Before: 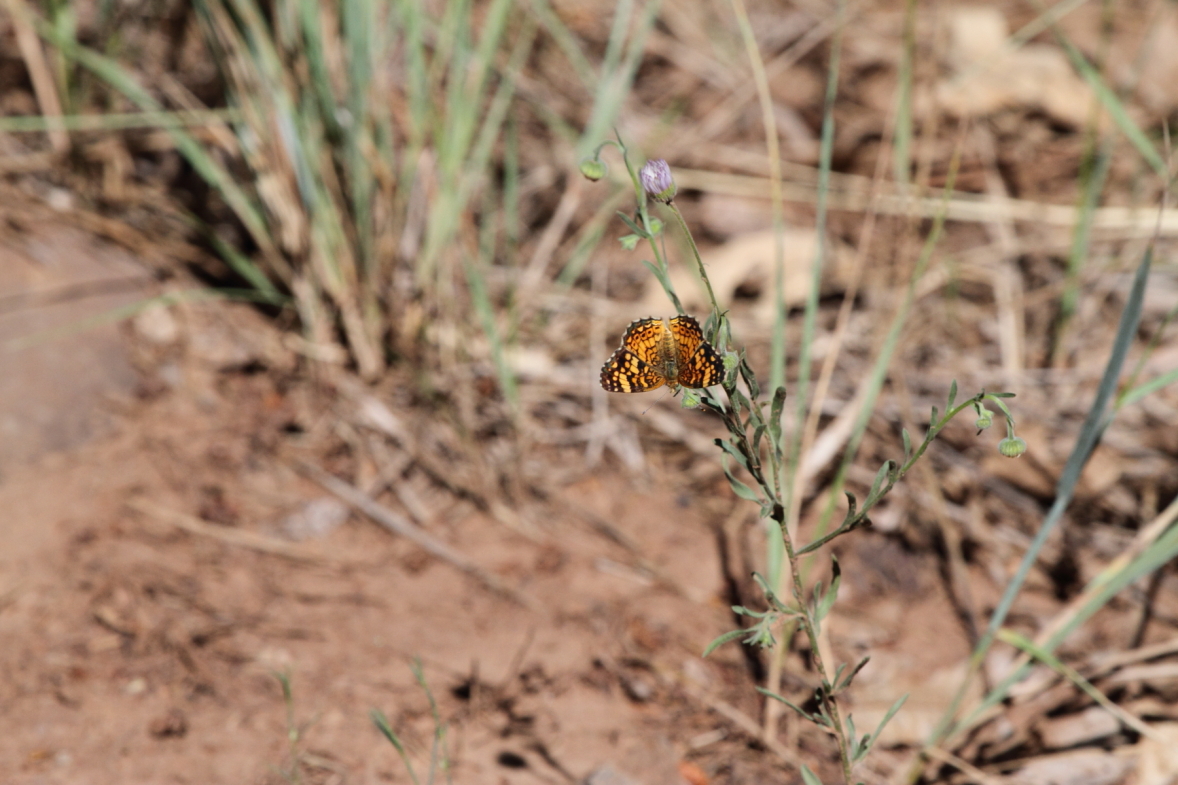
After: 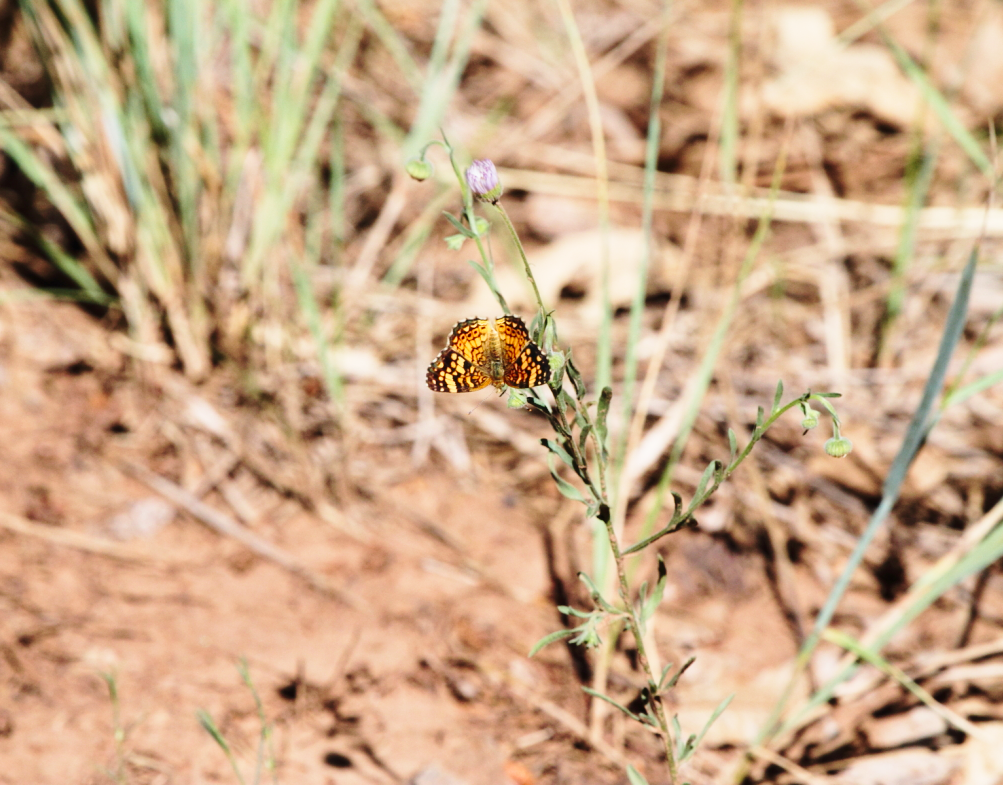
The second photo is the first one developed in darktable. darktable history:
crop and rotate: left 14.778%
base curve: curves: ch0 [(0, 0) (0.028, 0.03) (0.121, 0.232) (0.46, 0.748) (0.859, 0.968) (1, 1)], preserve colors none
velvia: on, module defaults
